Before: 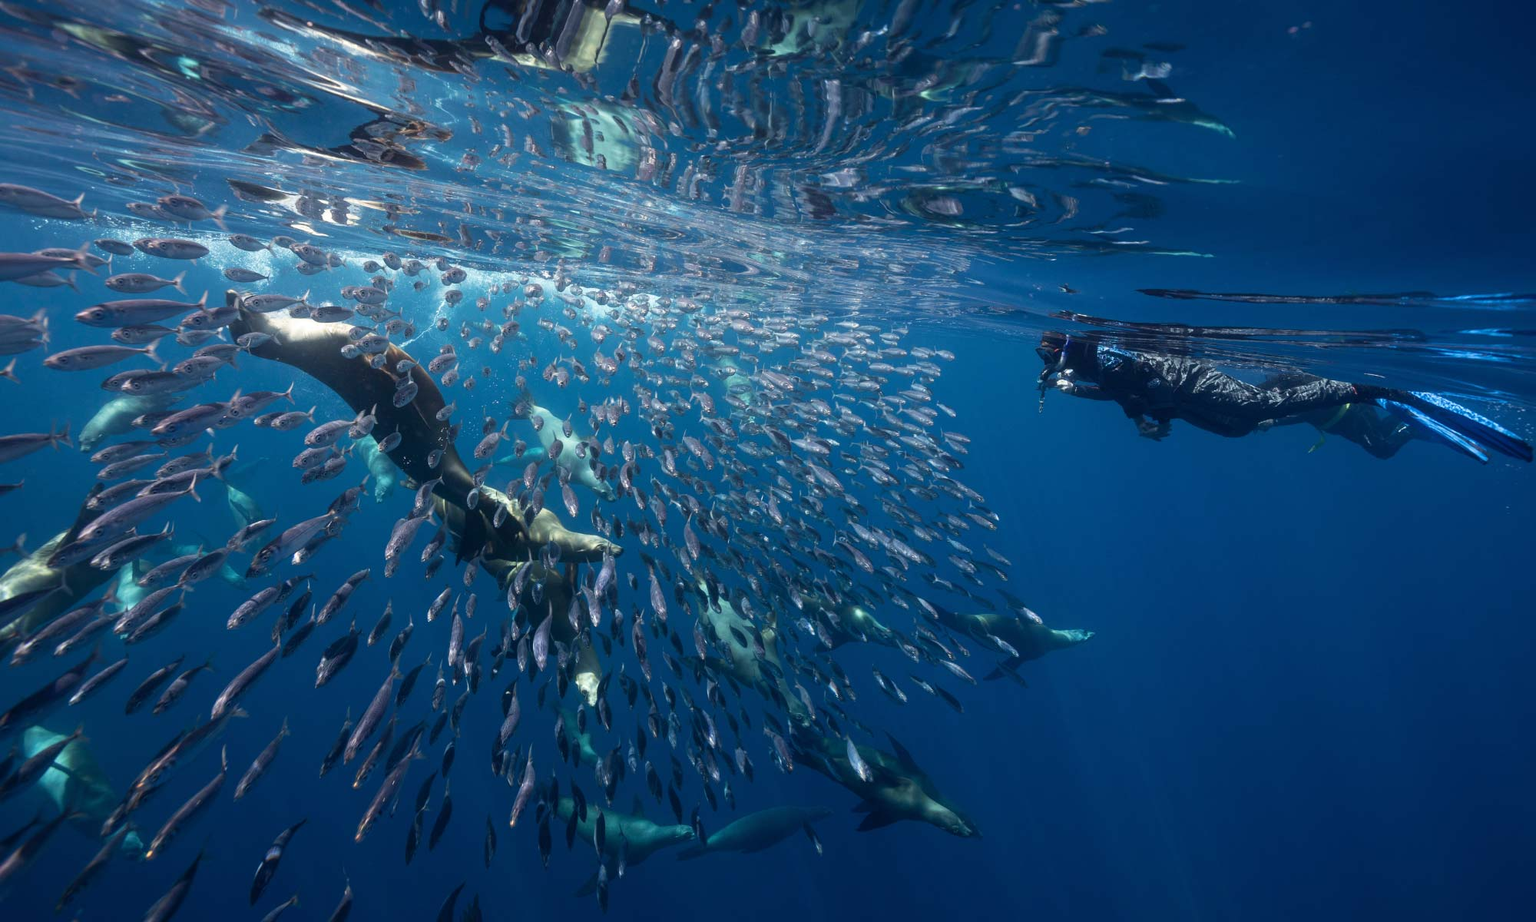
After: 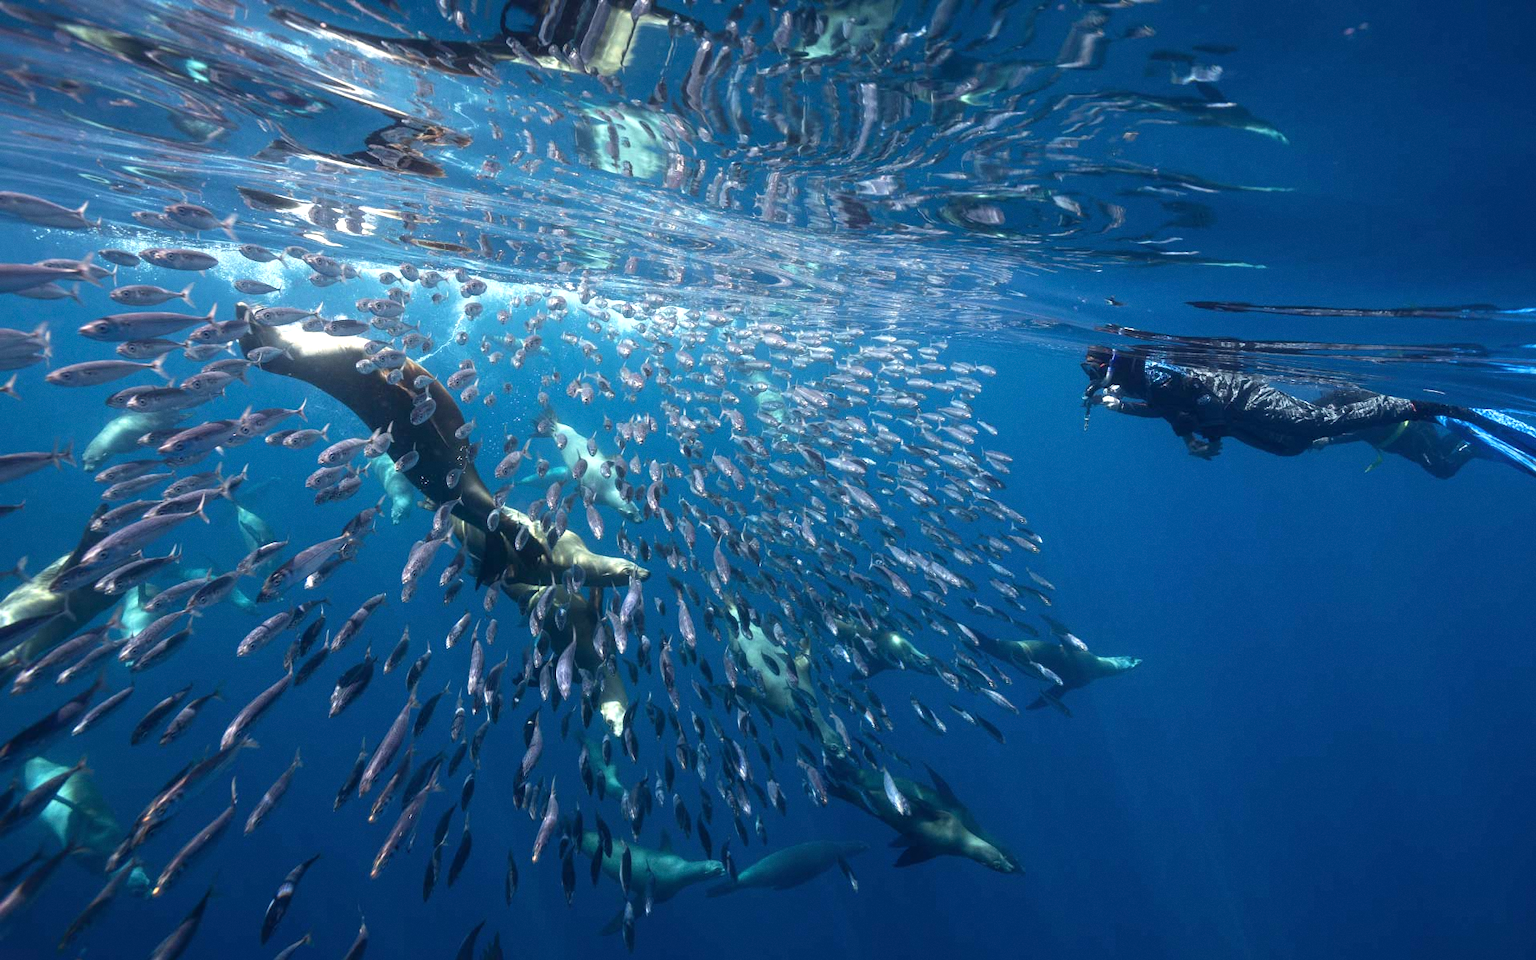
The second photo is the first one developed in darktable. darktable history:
grain: coarseness 0.09 ISO, strength 10%
crop: right 4.126%, bottom 0.031%
shadows and highlights: shadows 62.66, white point adjustment 0.37, highlights -34.44, compress 83.82%
exposure: exposure 0.559 EV, compensate highlight preservation false
